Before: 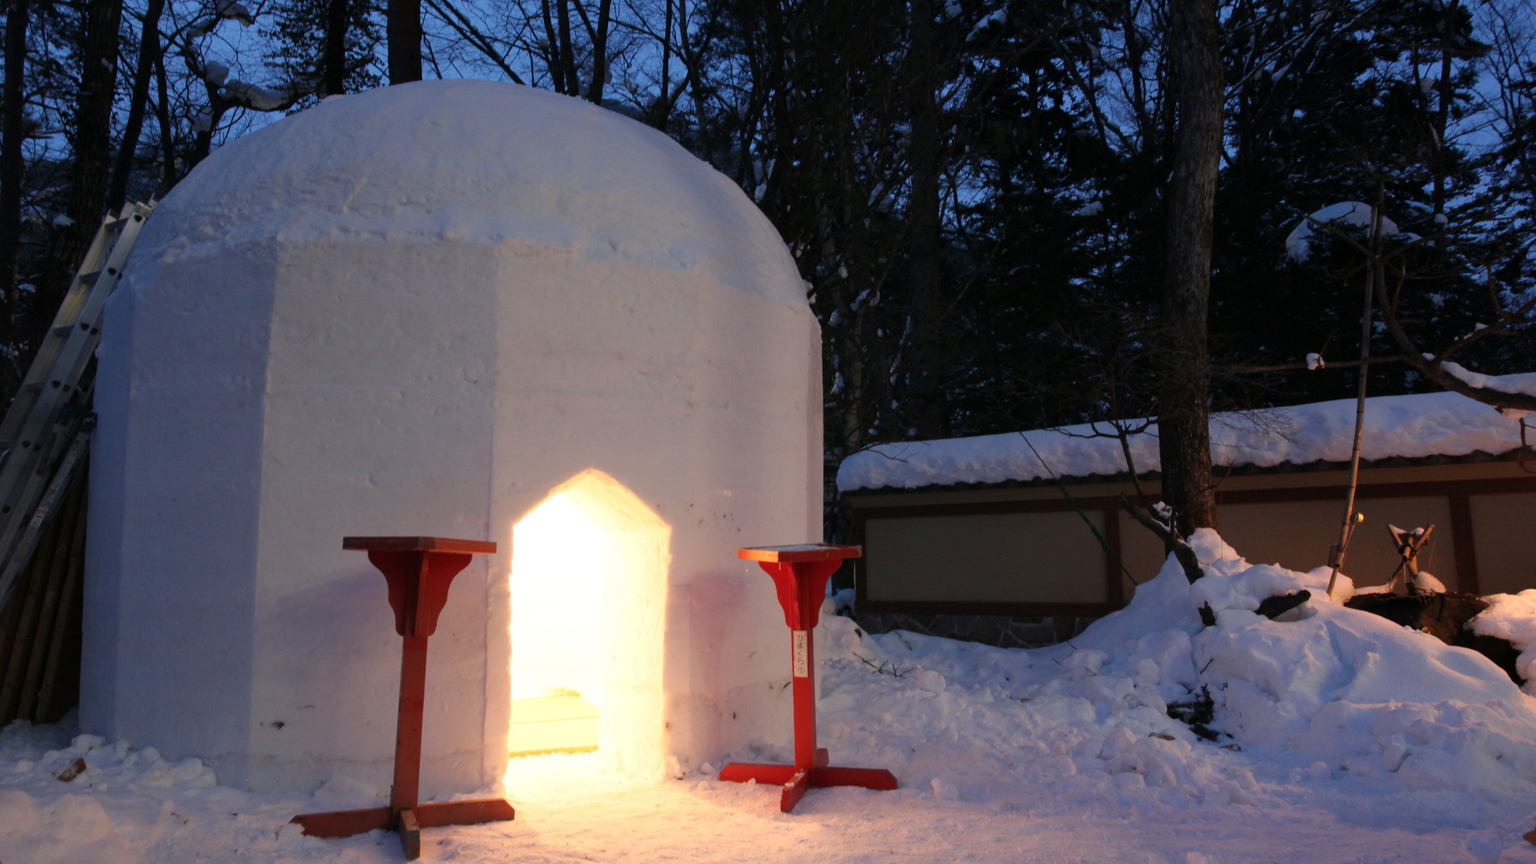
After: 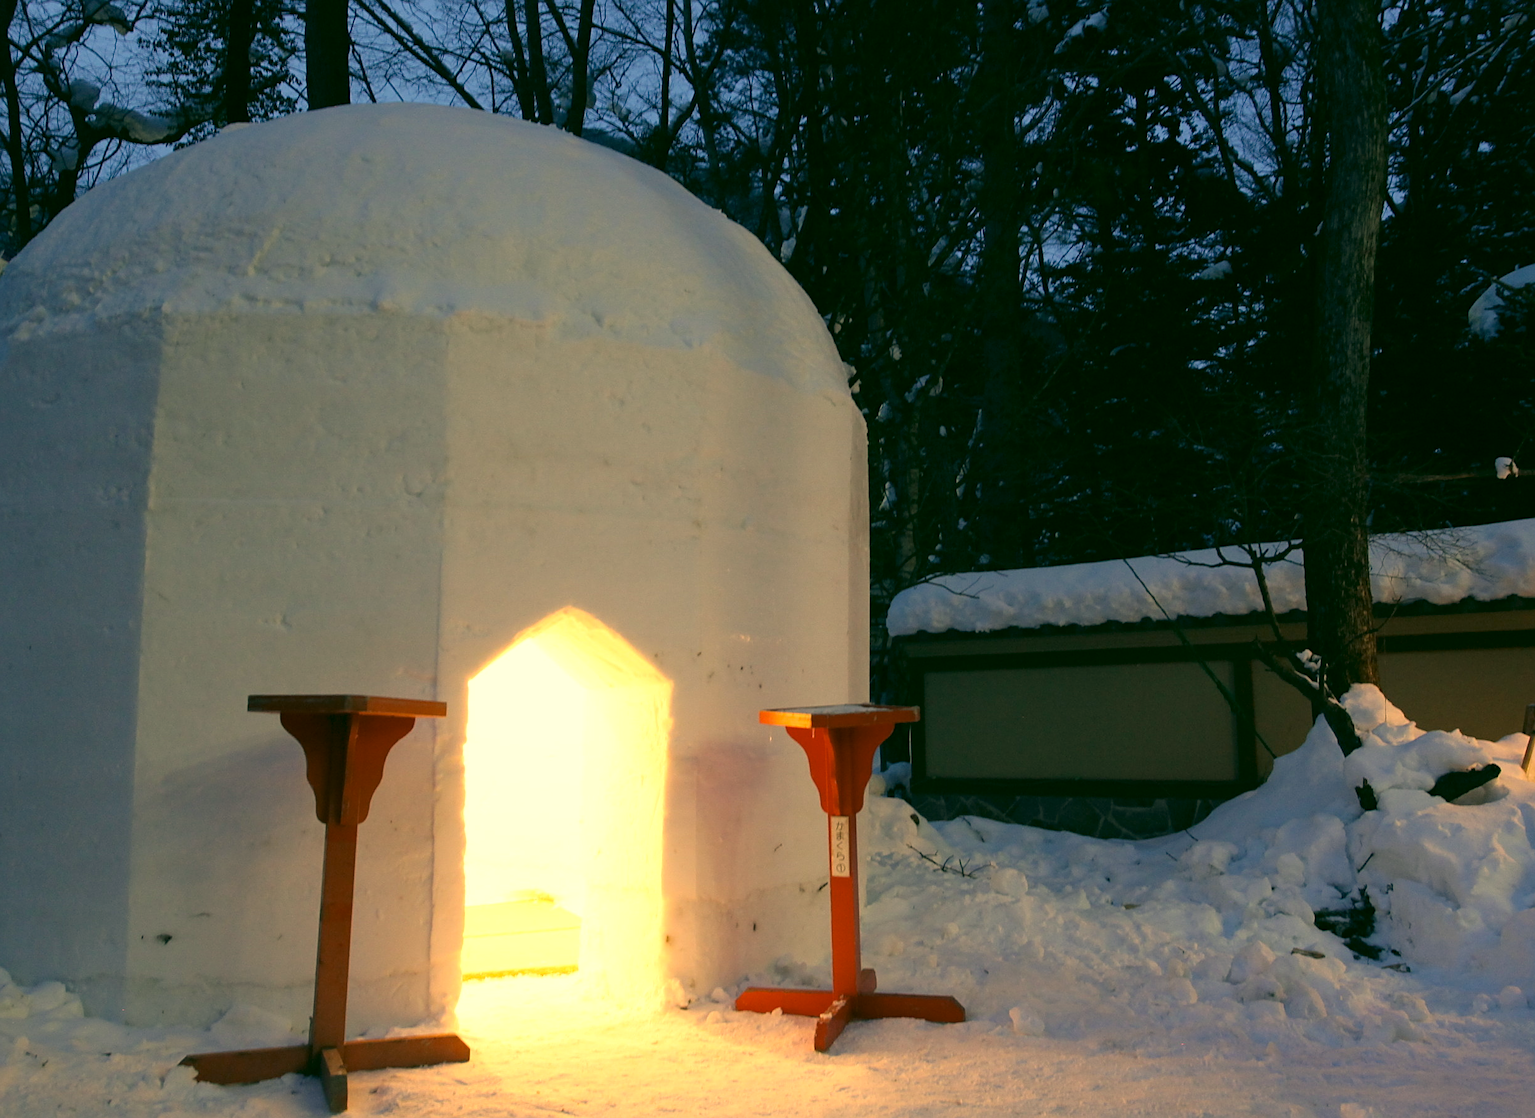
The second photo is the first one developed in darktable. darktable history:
color correction: highlights a* 4.78, highlights b* 24.3, shadows a* -16.14, shadows b* 4
exposure: exposure 0.202 EV, compensate highlight preservation false
crop: left 9.9%, right 12.827%
sharpen: on, module defaults
